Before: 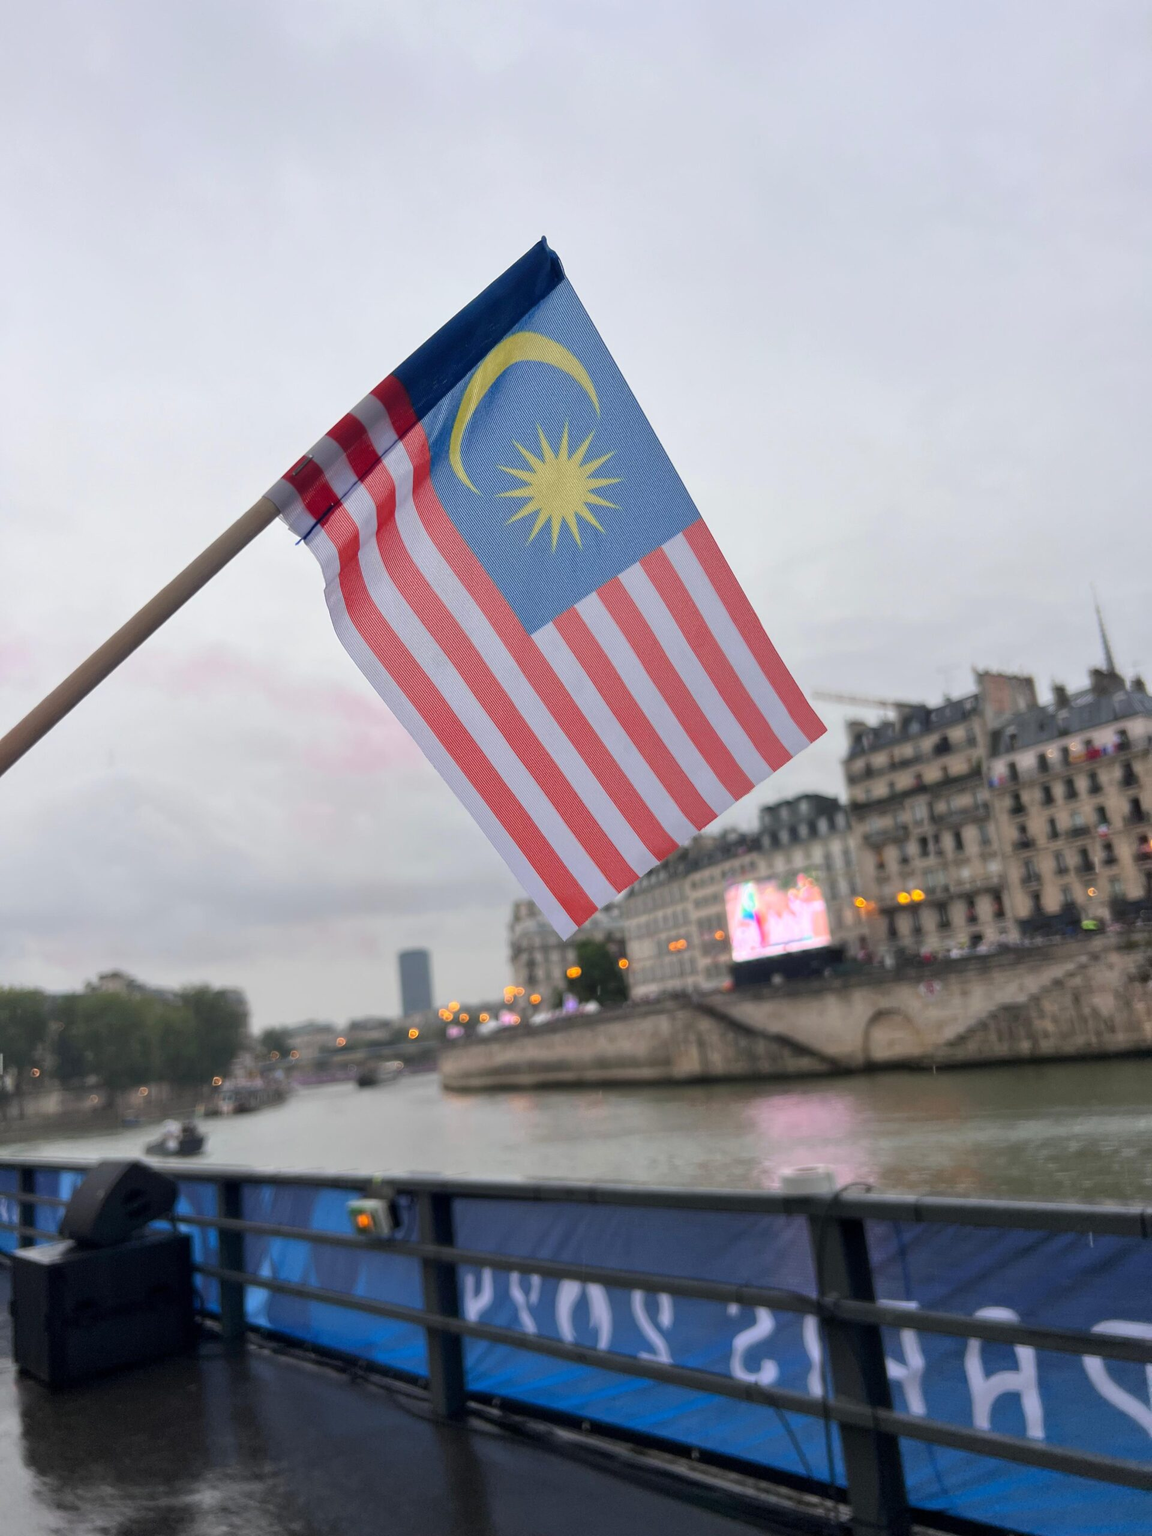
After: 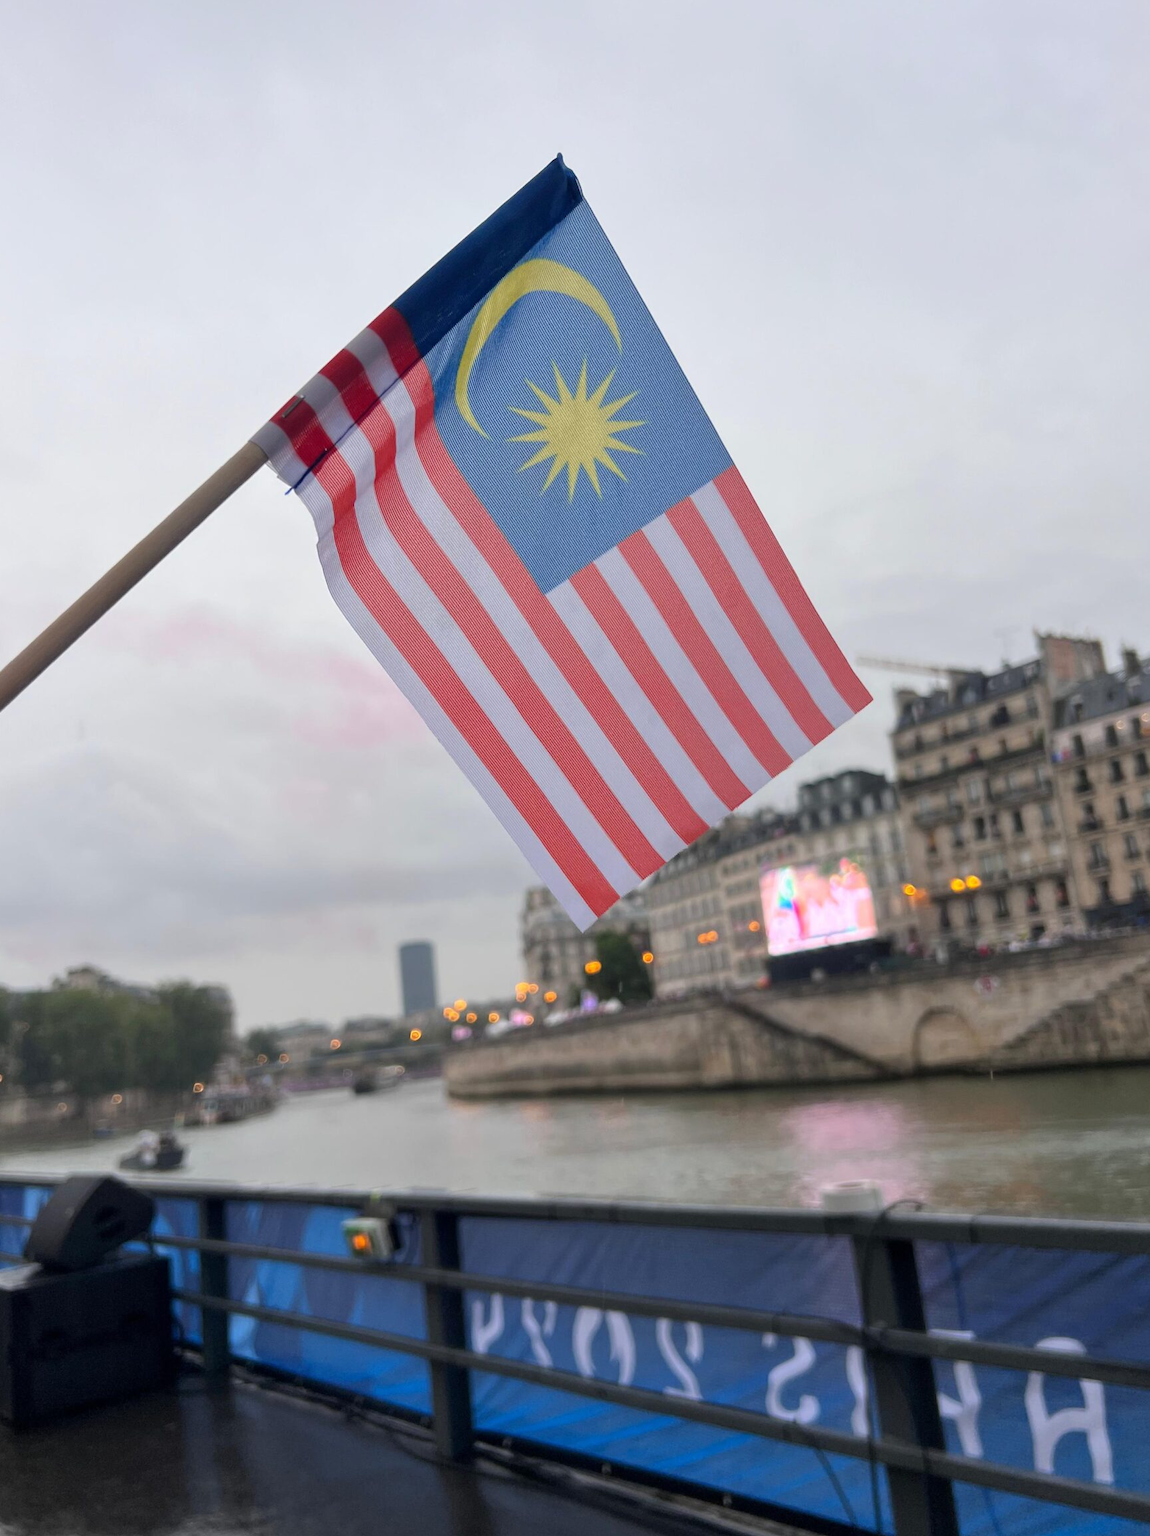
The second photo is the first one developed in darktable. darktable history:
crop: left 3.287%, top 6.378%, right 6.389%, bottom 3.172%
